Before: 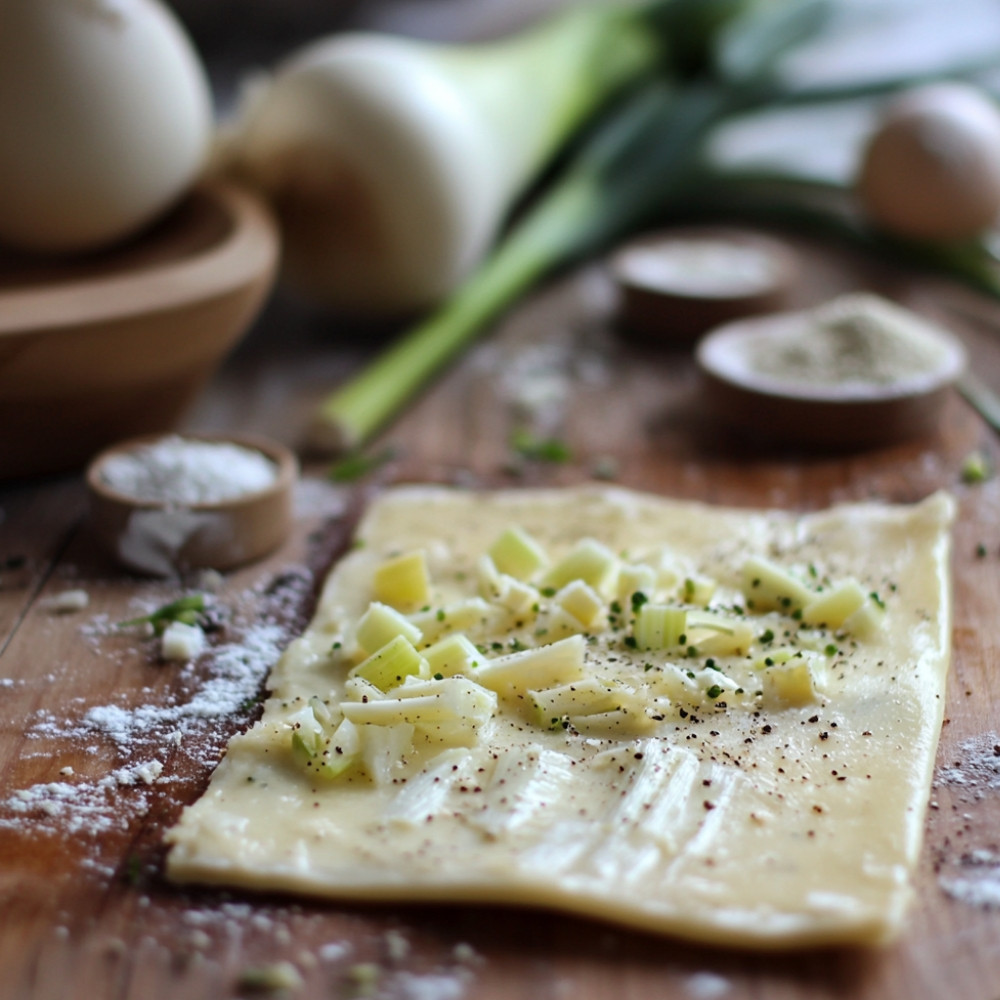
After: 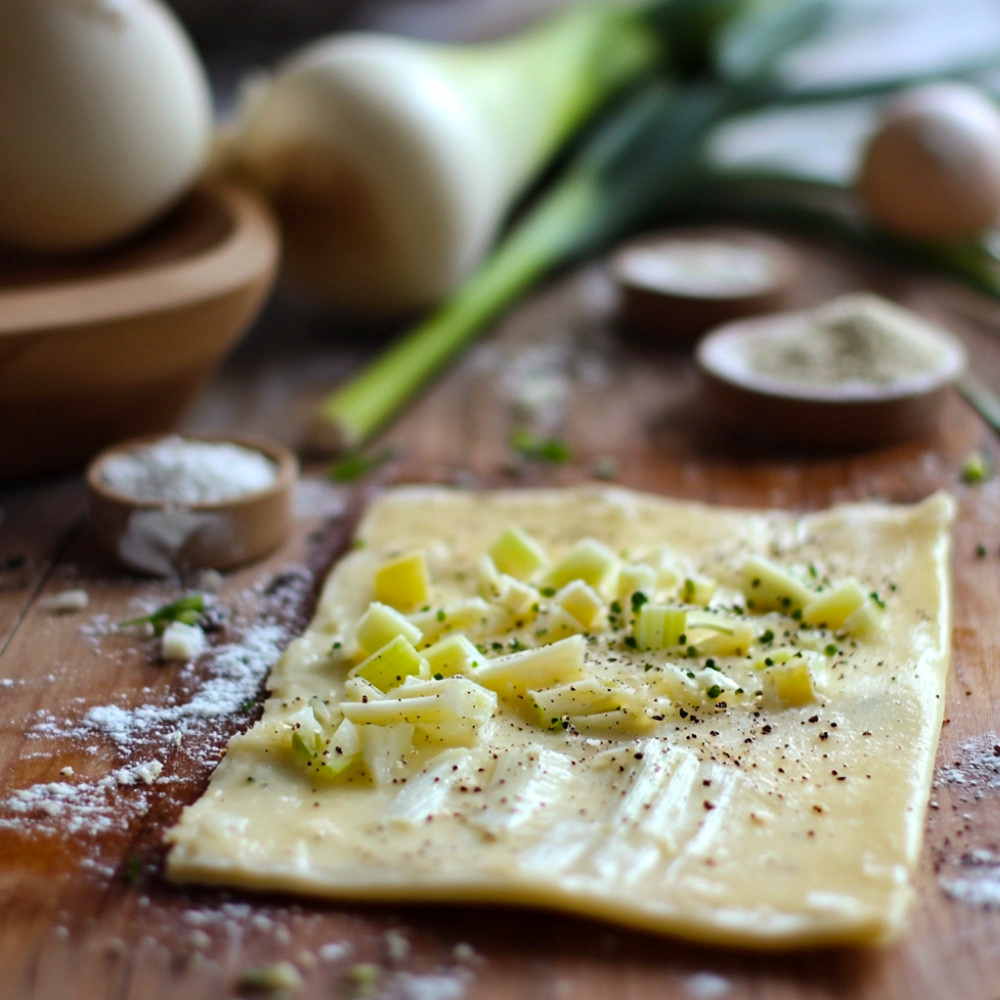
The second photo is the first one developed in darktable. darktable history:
color balance rgb: highlights gain › luminance 6.236%, highlights gain › chroma 1.279%, highlights gain › hue 90.73°, perceptual saturation grading › global saturation 19.486%, global vibrance 14.301%
